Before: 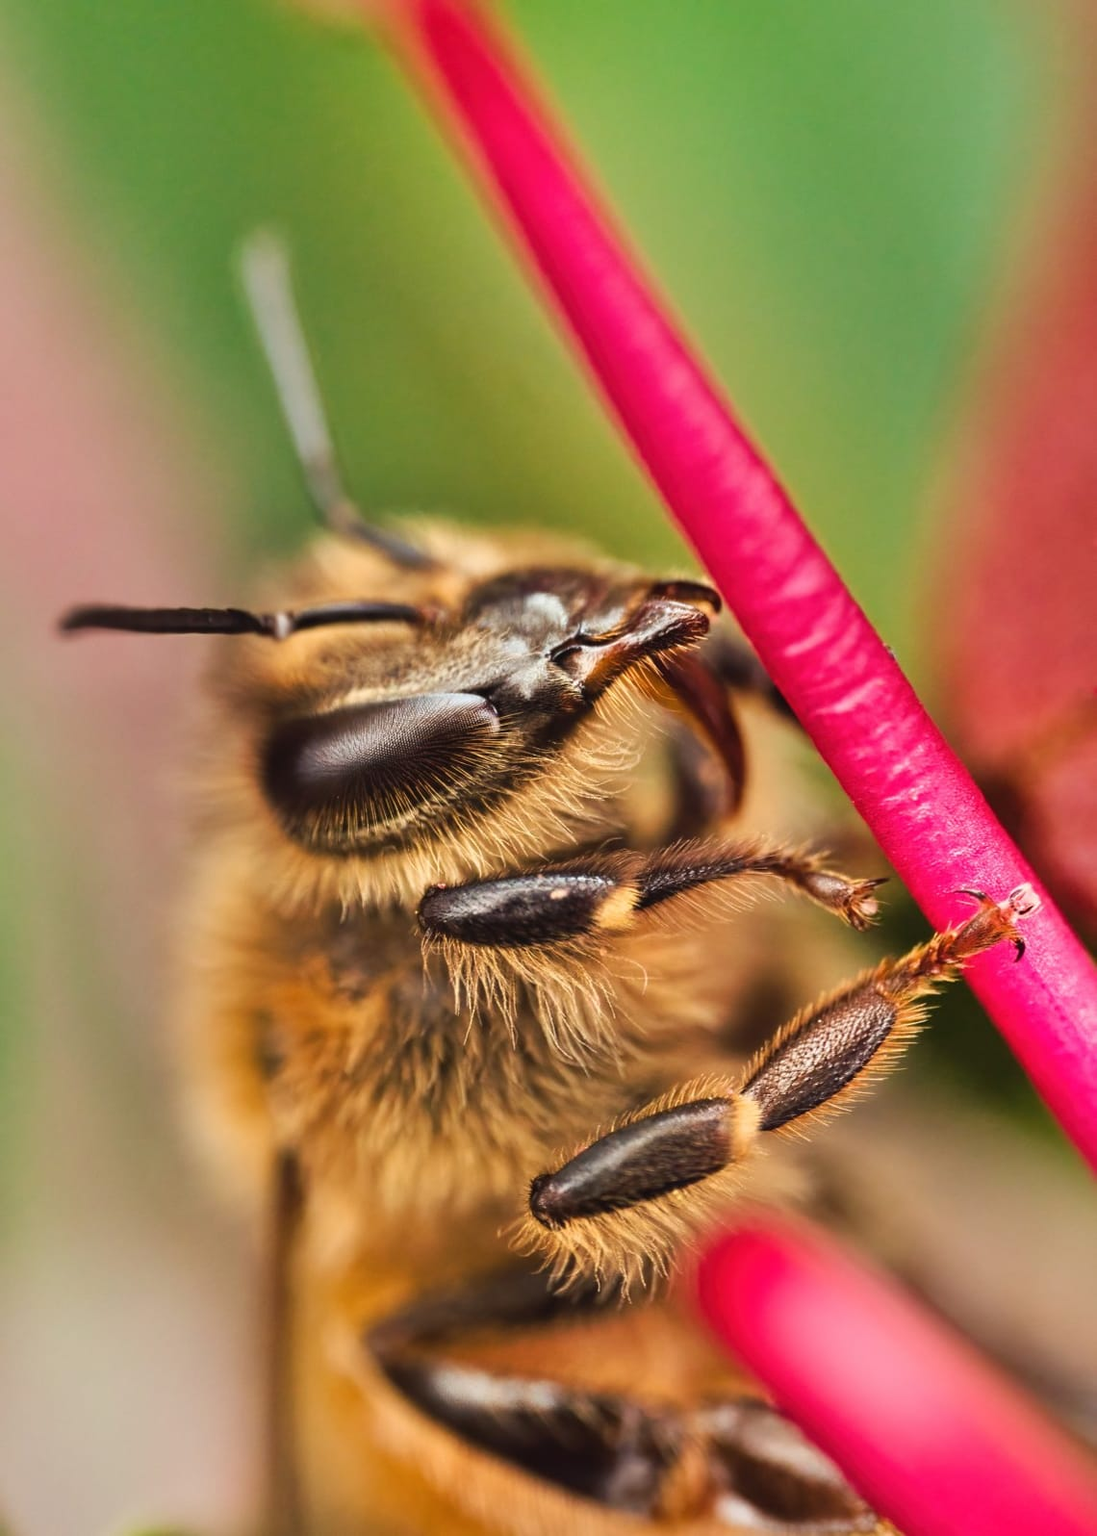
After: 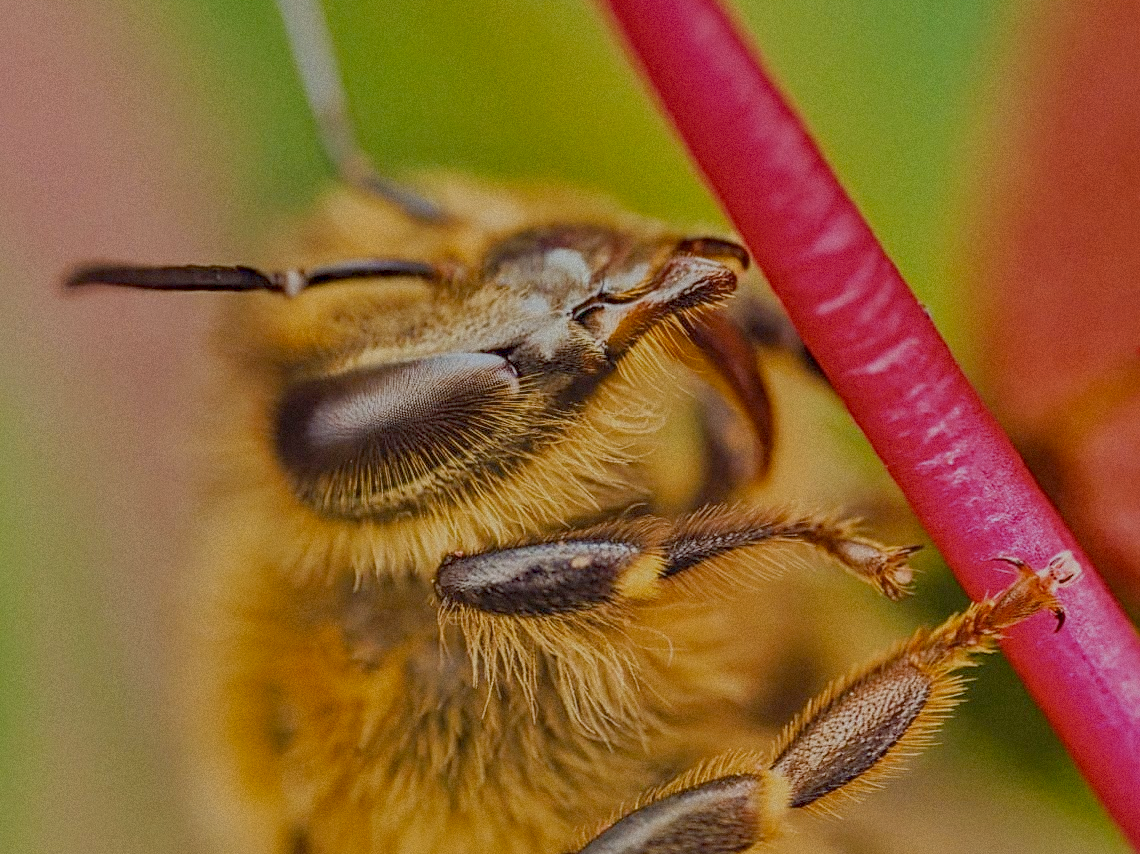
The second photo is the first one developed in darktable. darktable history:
color contrast: green-magenta contrast 0.85, blue-yellow contrast 1.25, unbound 0
haze removal: compatibility mode true, adaptive false
crop and rotate: top 23.043%, bottom 23.437%
filmic rgb: black relative exposure -14 EV, white relative exposure 8 EV, threshold 3 EV, hardness 3.74, latitude 50%, contrast 0.5, color science v5 (2021), contrast in shadows safe, contrast in highlights safe, enable highlight reconstruction true
local contrast: on, module defaults
sharpen: on, module defaults
grain: mid-tones bias 0%
shadows and highlights: white point adjustment 0.05, highlights color adjustment 55.9%, soften with gaussian
